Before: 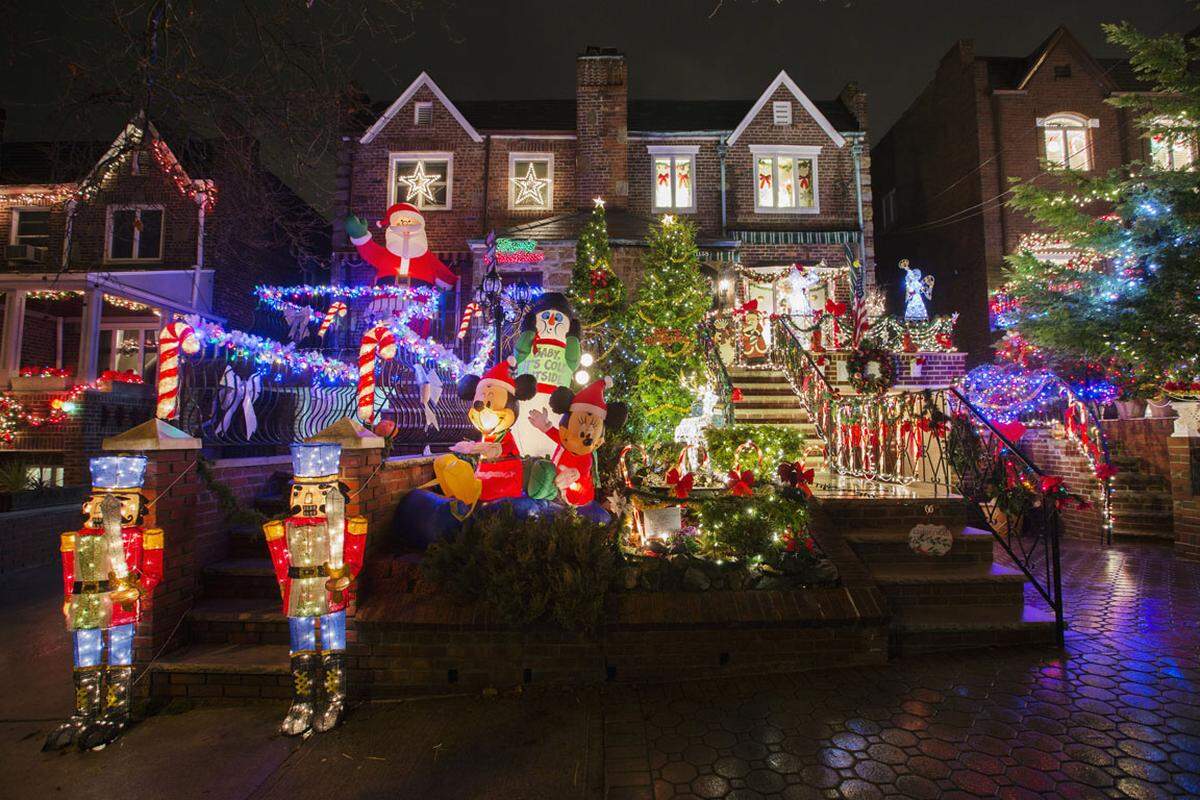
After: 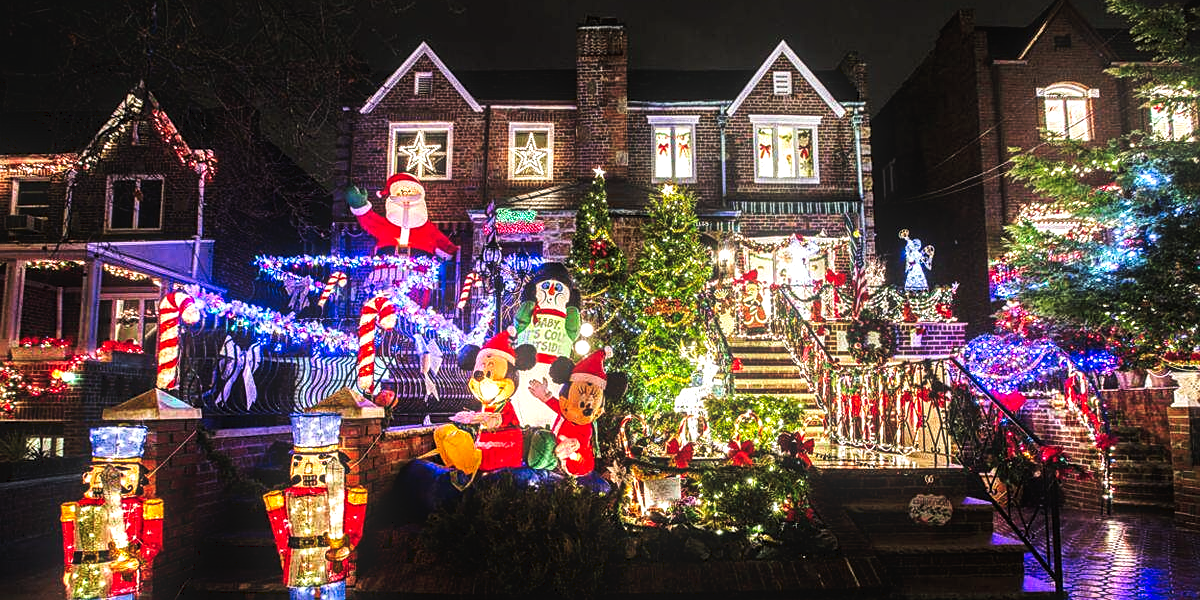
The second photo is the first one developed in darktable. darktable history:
bloom: size 9%, threshold 100%, strength 7%
sharpen: on, module defaults
crop: top 3.857%, bottom 21.132%
tone curve: curves: ch0 [(0, 0) (0.003, 0.047) (0.011, 0.047) (0.025, 0.049) (0.044, 0.051) (0.069, 0.055) (0.1, 0.066) (0.136, 0.089) (0.177, 0.12) (0.224, 0.155) (0.277, 0.205) (0.335, 0.281) (0.399, 0.37) (0.468, 0.47) (0.543, 0.574) (0.623, 0.687) (0.709, 0.801) (0.801, 0.89) (0.898, 0.963) (1, 1)], preserve colors none
local contrast: detail 160%
